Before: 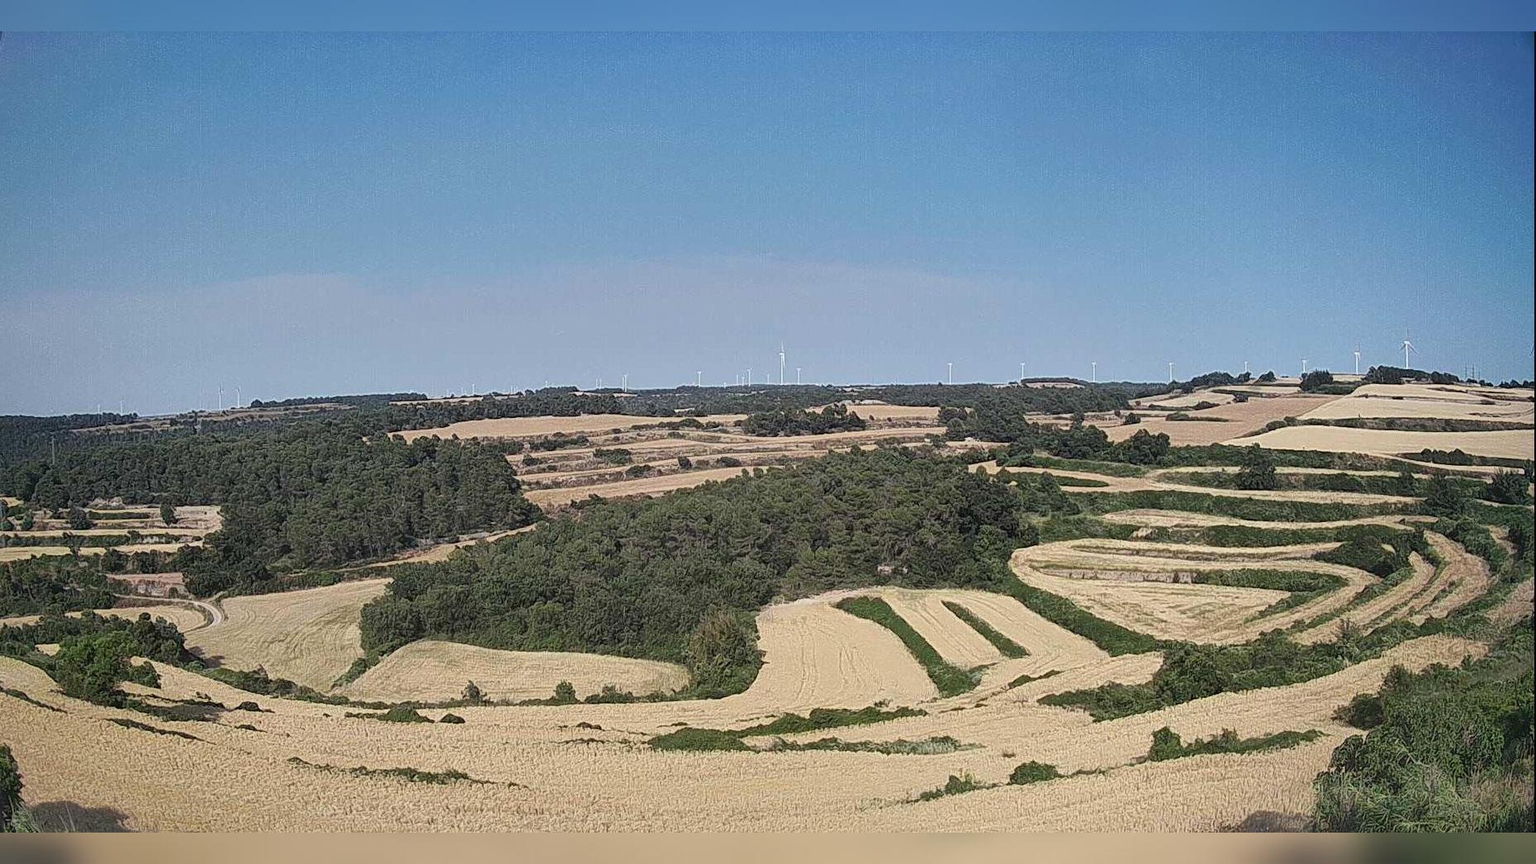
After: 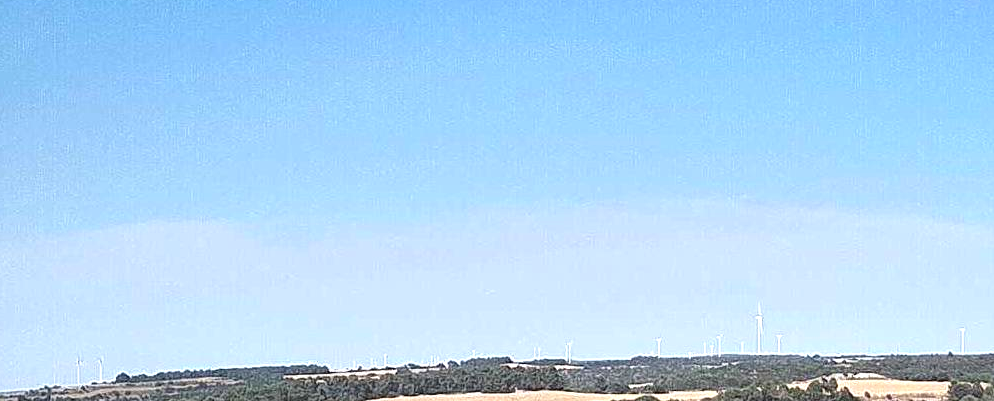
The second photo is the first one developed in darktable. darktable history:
exposure: black level correction 0, exposure 1 EV, compensate exposure bias true, compensate highlight preservation false
crop: left 10.127%, top 10.662%, right 36.385%, bottom 50.973%
